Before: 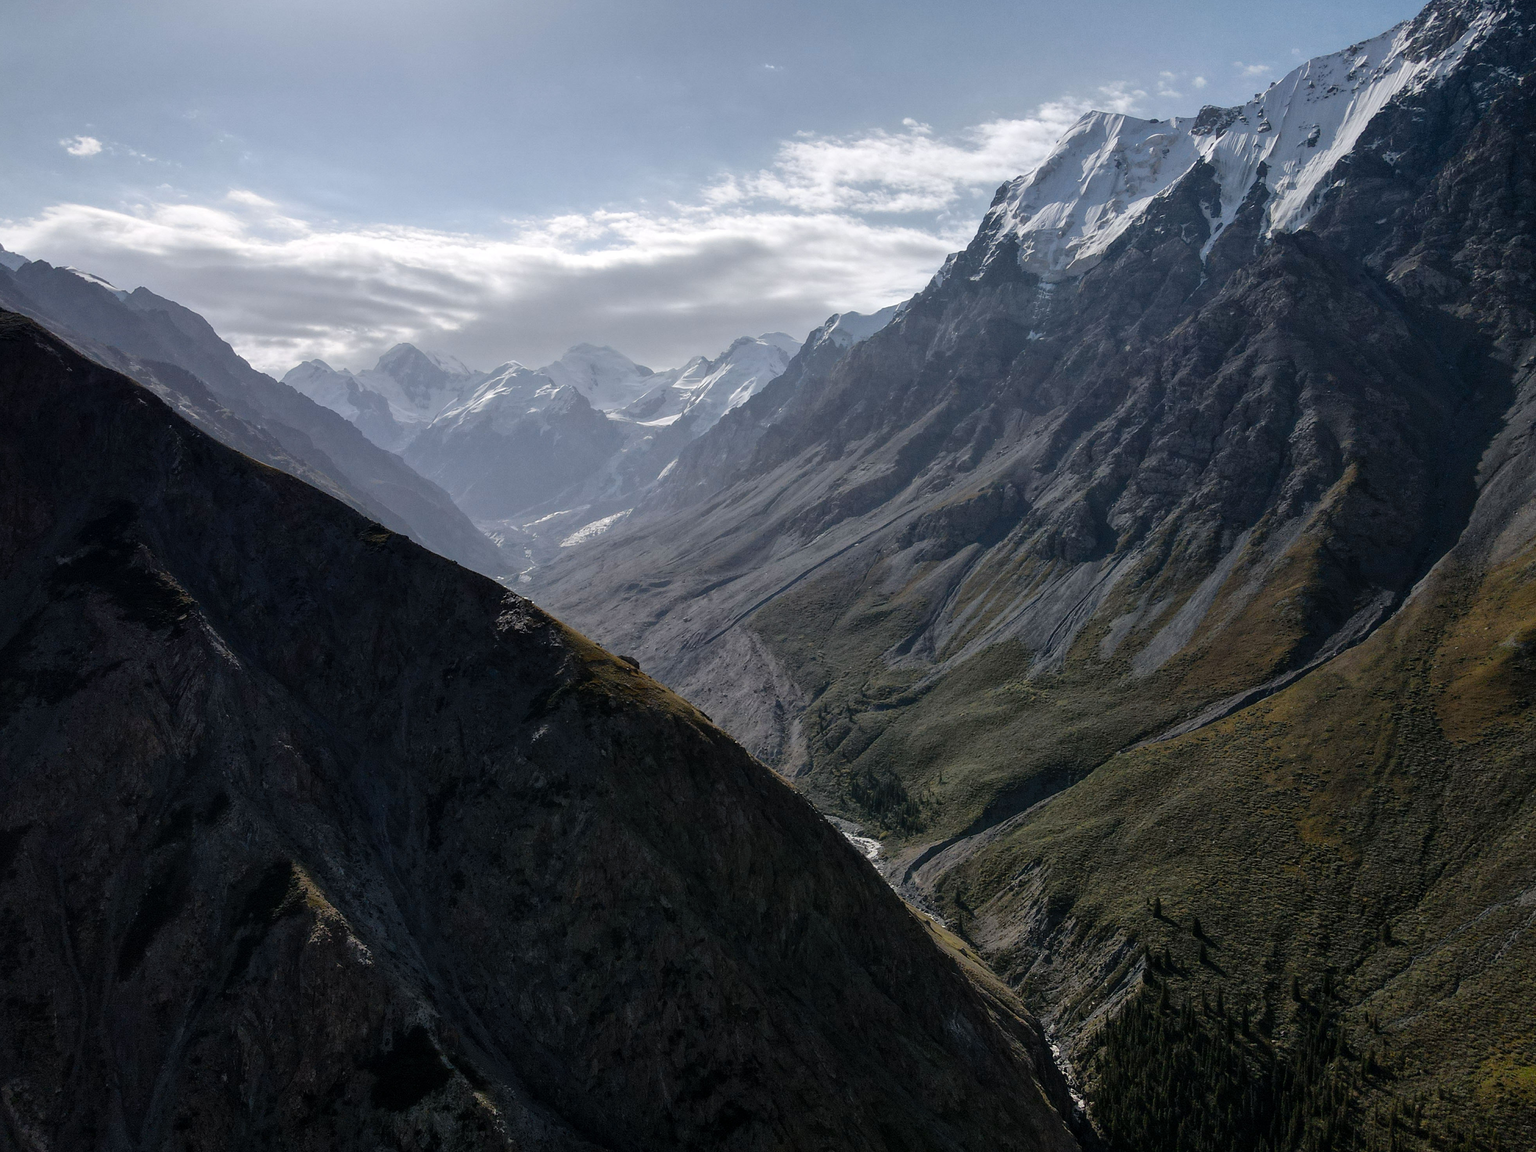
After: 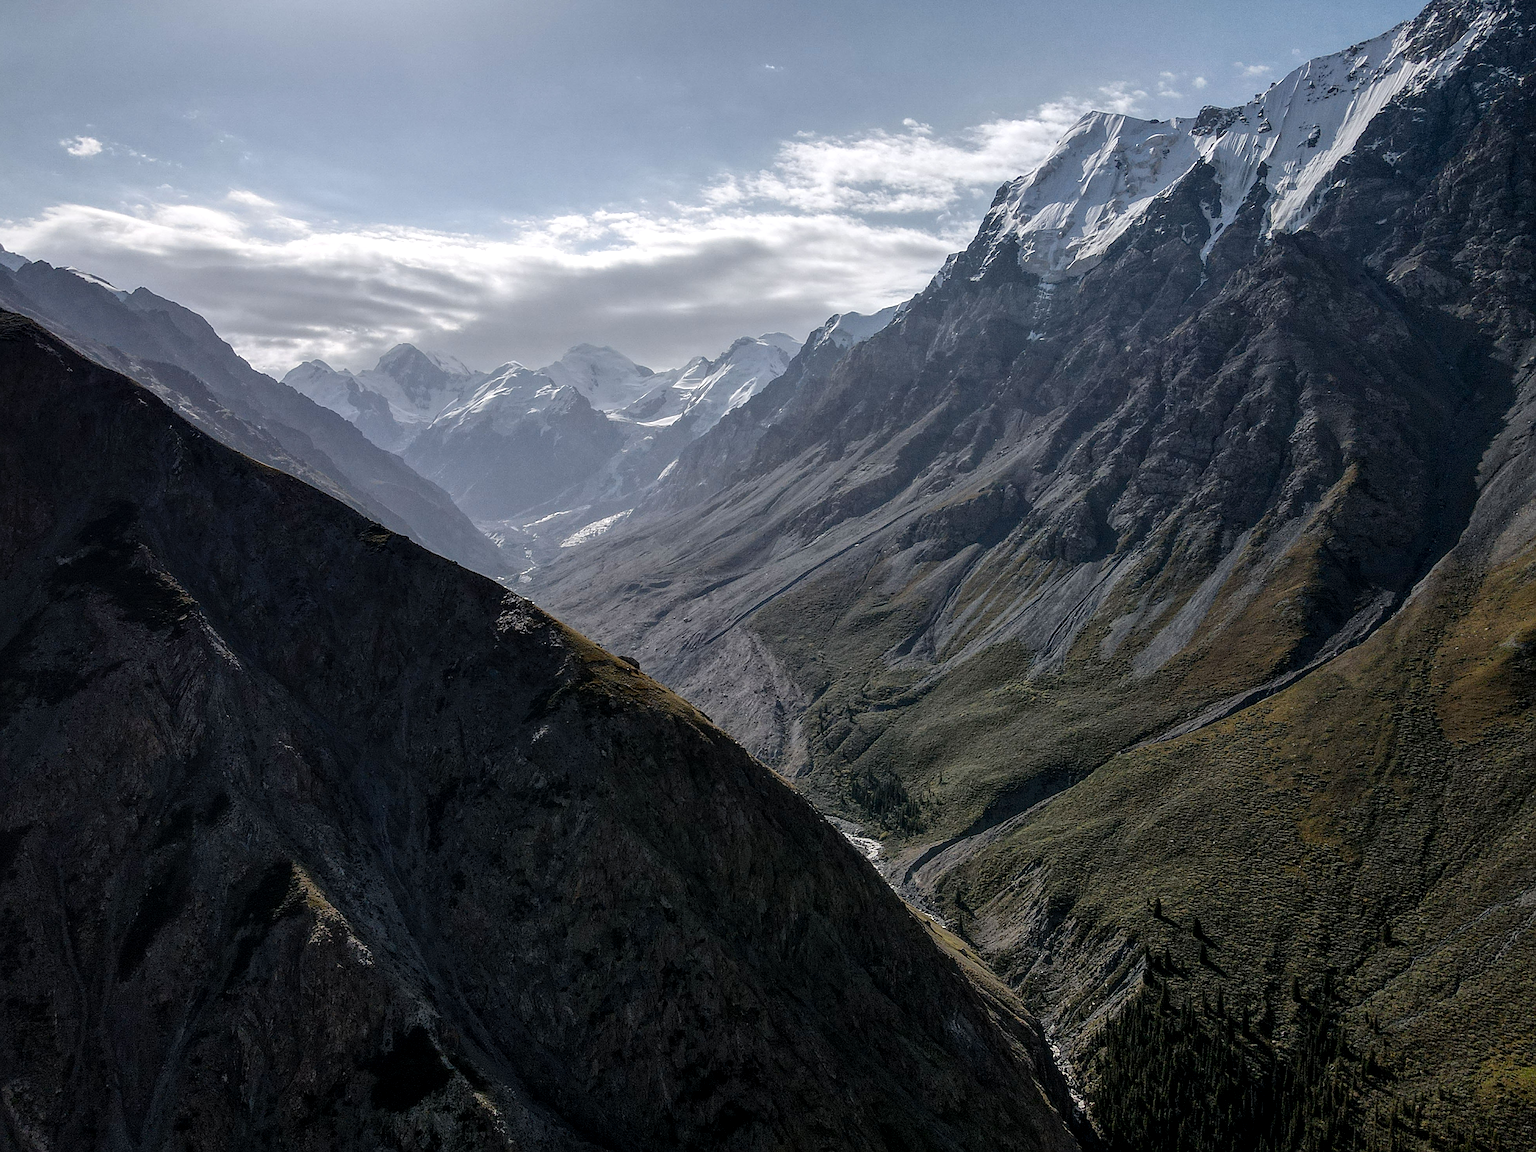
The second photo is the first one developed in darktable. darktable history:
sharpen: radius 2.543, amount 0.636
local contrast: on, module defaults
